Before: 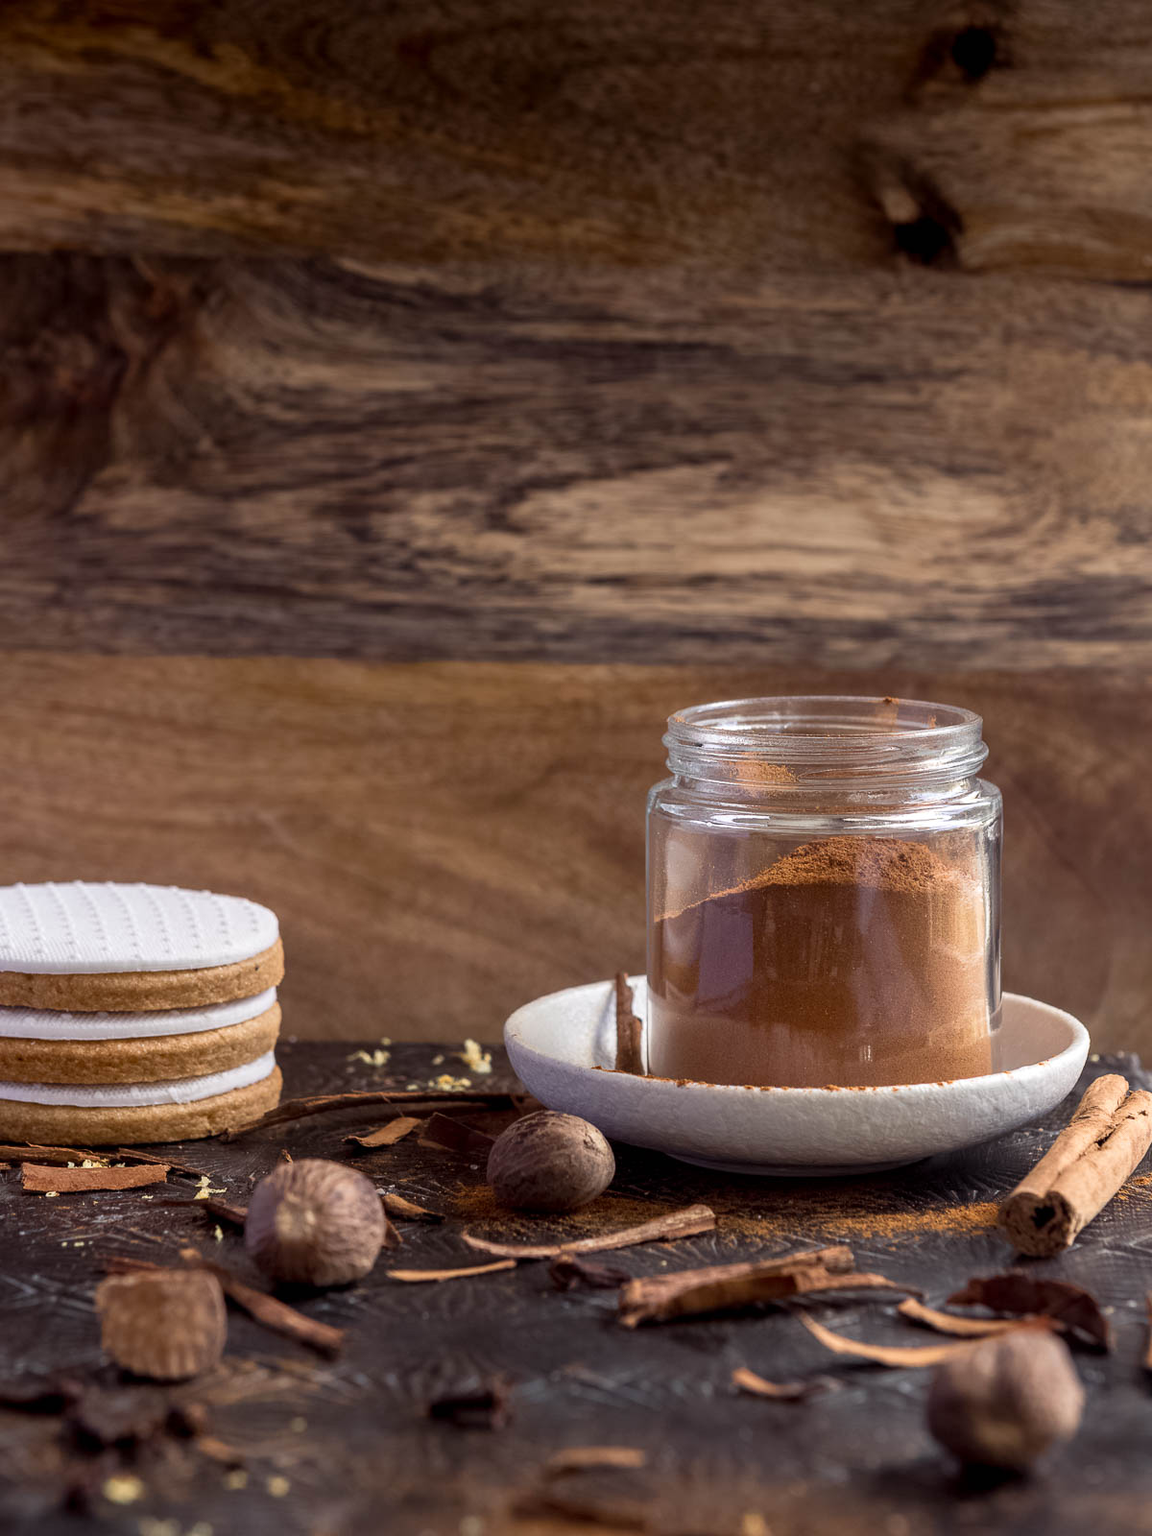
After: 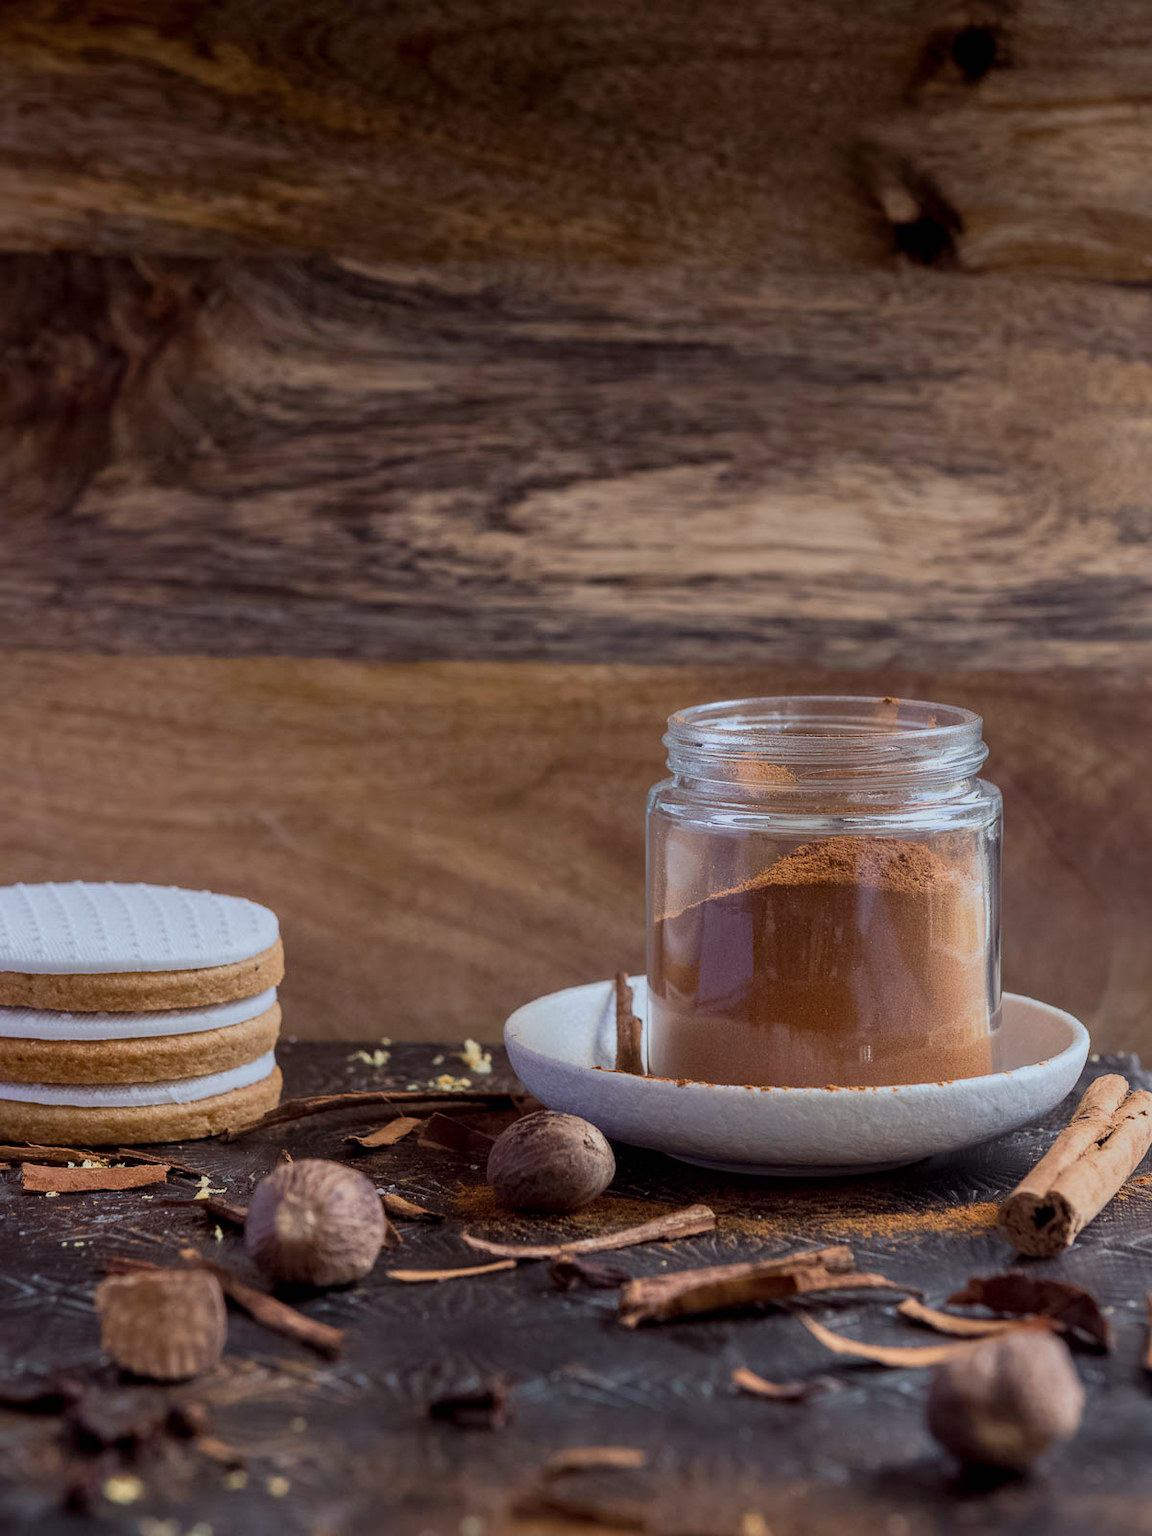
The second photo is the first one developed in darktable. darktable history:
color balance rgb: shadows lift › chroma 1.011%, shadows lift › hue 215.3°, perceptual saturation grading › global saturation 0.289%, global vibrance 20%
color correction: highlights a* -4.02, highlights b* -10.69
tone equalizer: -8 EV -0.001 EV, -7 EV 0.005 EV, -6 EV -0.016 EV, -5 EV 0.02 EV, -4 EV -0.024 EV, -3 EV 0.005 EV, -2 EV -0.058 EV, -1 EV -0.267 EV, +0 EV -0.587 EV, smoothing diameter 24.89%, edges refinement/feathering 13.56, preserve details guided filter
